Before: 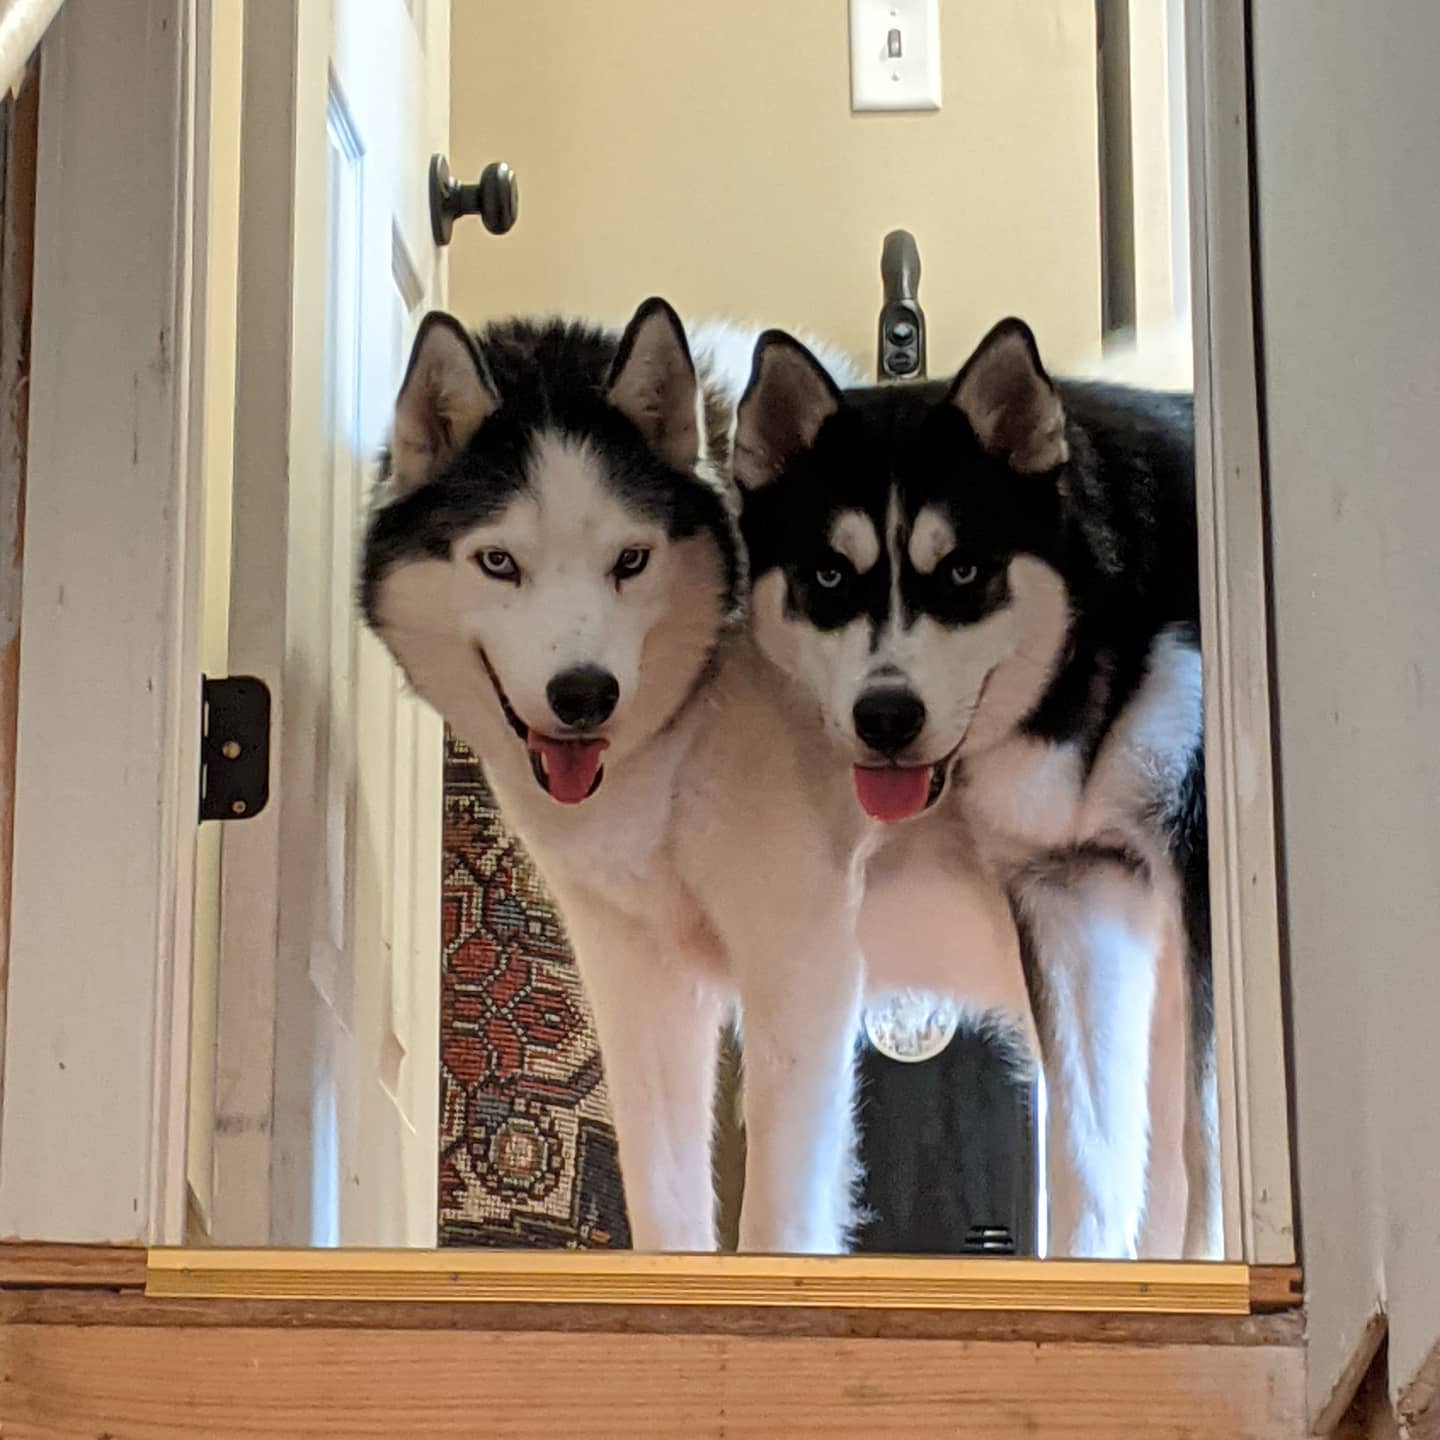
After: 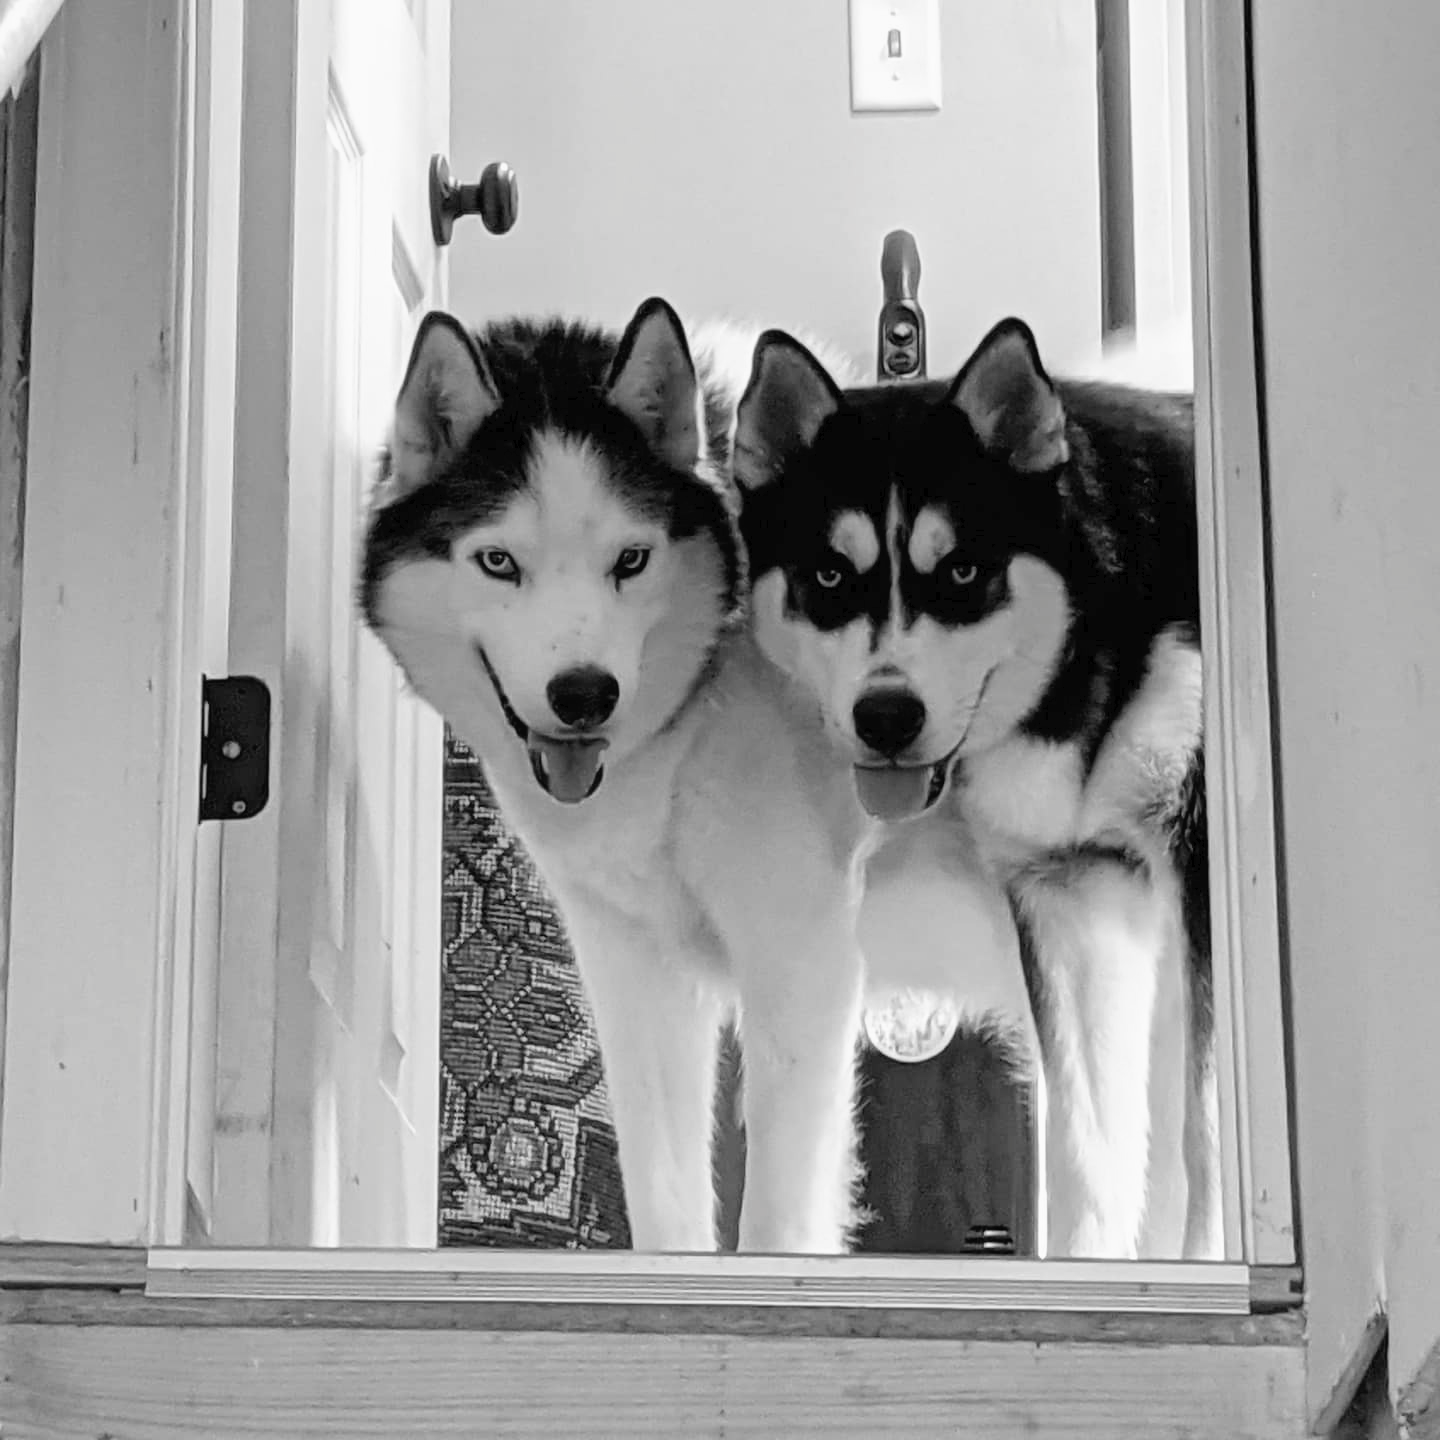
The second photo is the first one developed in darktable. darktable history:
tone curve: curves: ch0 [(0, 0) (0.003, 0.022) (0.011, 0.025) (0.025, 0.032) (0.044, 0.055) (0.069, 0.089) (0.1, 0.133) (0.136, 0.18) (0.177, 0.231) (0.224, 0.291) (0.277, 0.35) (0.335, 0.42) (0.399, 0.496) (0.468, 0.561) (0.543, 0.632) (0.623, 0.706) (0.709, 0.783) (0.801, 0.865) (0.898, 0.947) (1, 1)], preserve colors none
color look up table: target L [92.35, 85.27, 88.47, 85.98, 86.34, 74.78, 77.71, 48.04, 64.74, 55.15, 51.62, 37.82, 40.73, 23.07, 11.59, 8.923, 200.09, 78.43, 76.61, 69.98, 68.12, 58.64, 69.98, 46.97, 51.22, 50.83, 40.18, 36.85, 24.42, 90.94, 72.21, 84.56, 79.88, 67.74, 79.88, 69.24, 62.46, 41.96, 39.9, 35.16, 13.23, 16.11, 92.35, 89.88, 82.41, 63.6, 61.7, 26.8, 23.97], target a [-0.003, -0.001, 0 ×5, -0.001, 0 ×10, -0.001, 0, 0, -0.001, 0, 0.001, 0, 0, 0.001, 0, 0, -0.003, -0.001, -0.001, 0 ×4, -0.001, 0 ×5, -0.003, 0 ×6], target b [0.024, 0.023, 0.001, 0.001, 0.001, 0.002, 0.001, 0.018, 0.002 ×4, -0.002, 0.002, -0.001, -0.001, 0, 0.001, 0.022, 0.002, 0.002, 0.019, 0.002, -0.003, 0.002, 0.002, -0.002, -0.002, 0.001, 0.025, 0.021, 0.002, 0.001, 0.002, 0.001, 0.002 ×4, -0.002, 0.001, -0.001, 0.024, 0.001, 0.001, 0.002, 0.002, -0.002, 0.002], num patches 49
